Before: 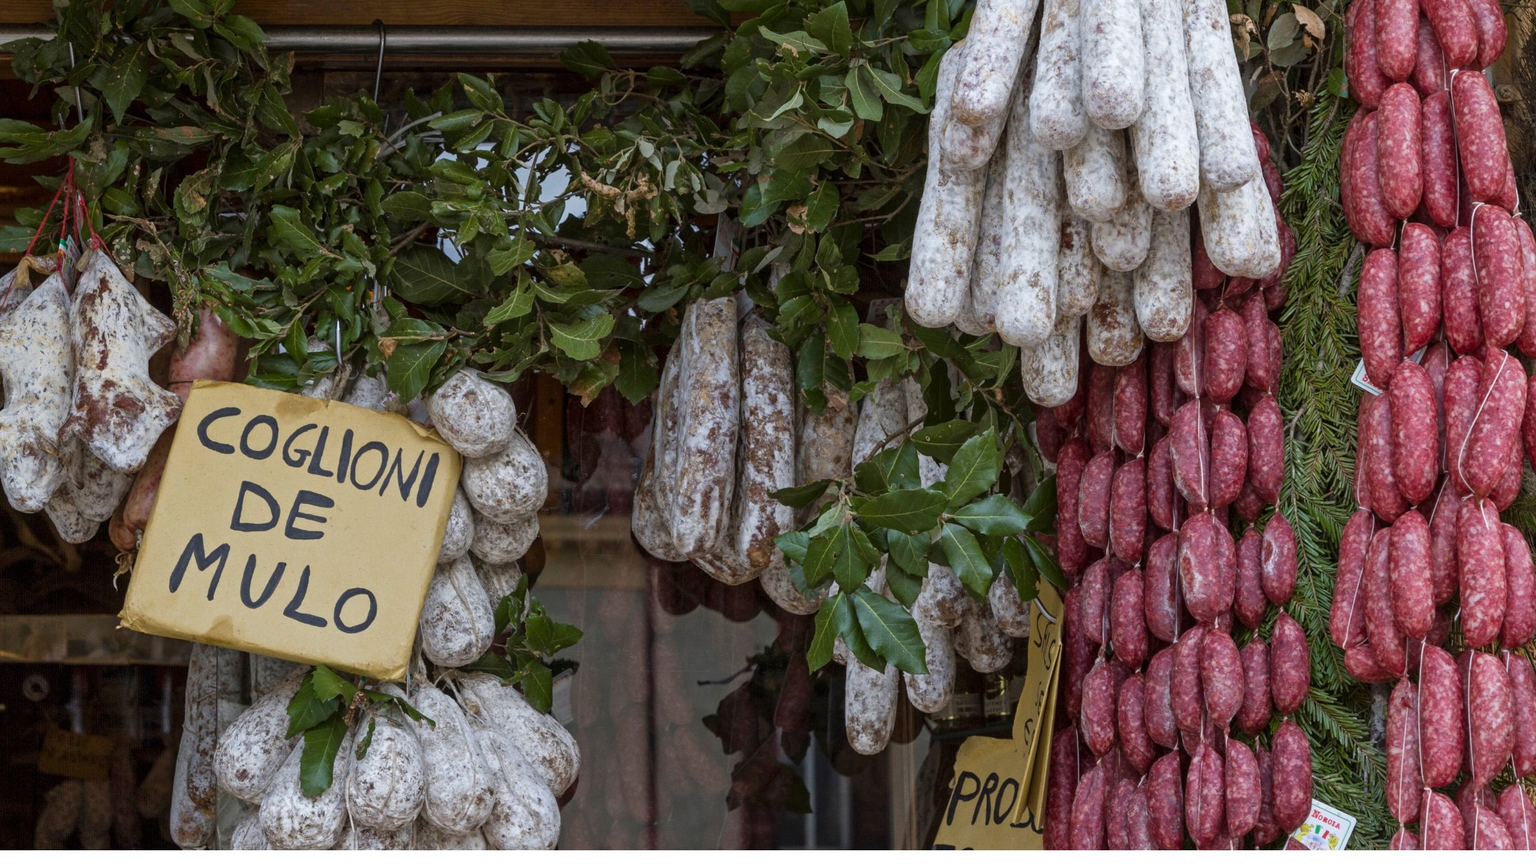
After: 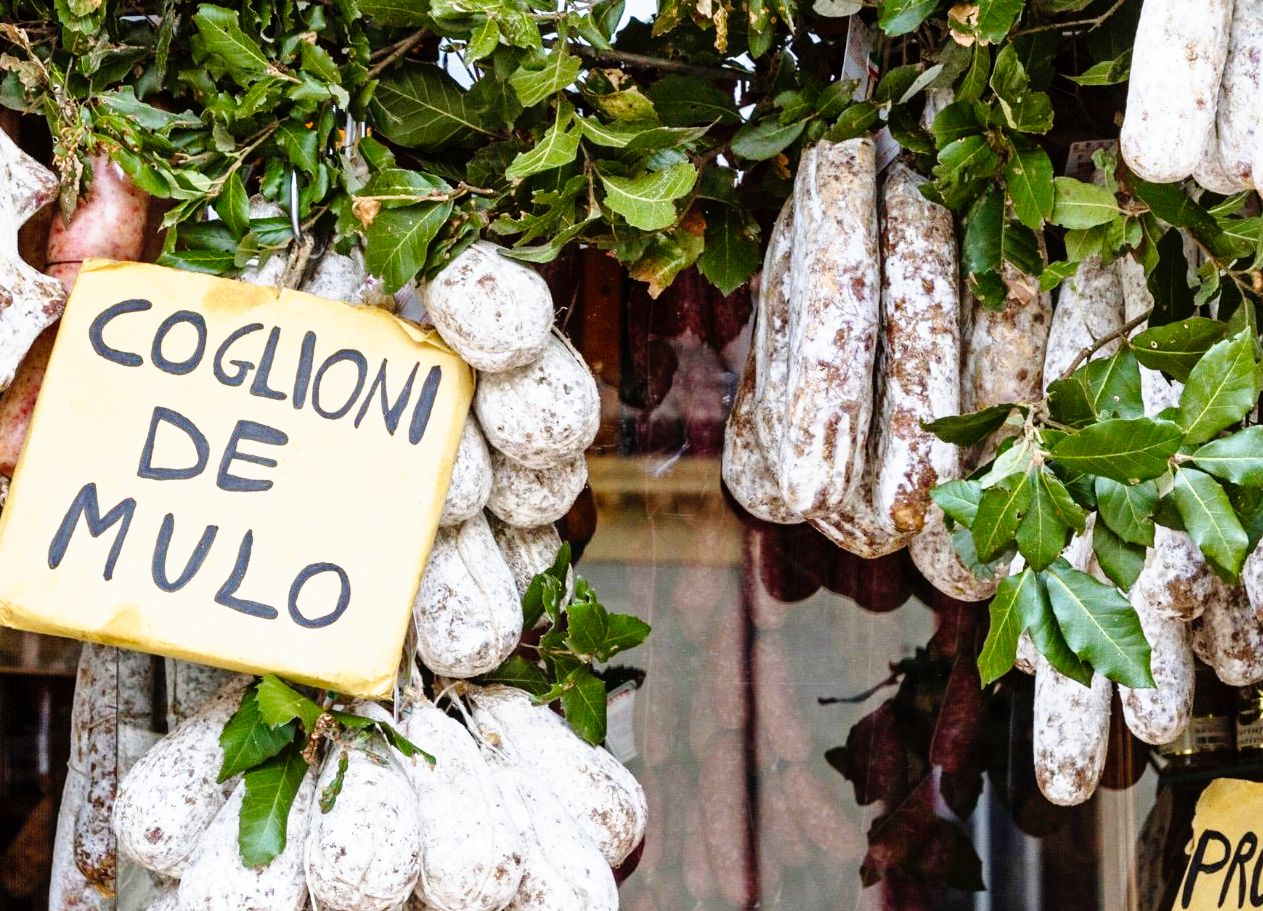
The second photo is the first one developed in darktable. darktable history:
base curve: curves: ch0 [(0, 0) (0.012, 0.01) (0.073, 0.168) (0.31, 0.711) (0.645, 0.957) (1, 1)], preserve colors none
crop: left 8.9%, top 23.465%, right 34.686%, bottom 4.218%
tone curve: curves: ch0 [(0, 0) (0.051, 0.047) (0.102, 0.099) (0.258, 0.29) (0.442, 0.527) (0.695, 0.804) (0.88, 0.952) (1, 1)]; ch1 [(0, 0) (0.339, 0.298) (0.402, 0.363) (0.444, 0.415) (0.485, 0.469) (0.494, 0.493) (0.504, 0.501) (0.525, 0.534) (0.555, 0.593) (0.594, 0.648) (1, 1)]; ch2 [(0, 0) (0.48, 0.48) (0.504, 0.5) (0.535, 0.557) (0.581, 0.623) (0.649, 0.683) (0.824, 0.815) (1, 1)], preserve colors none
